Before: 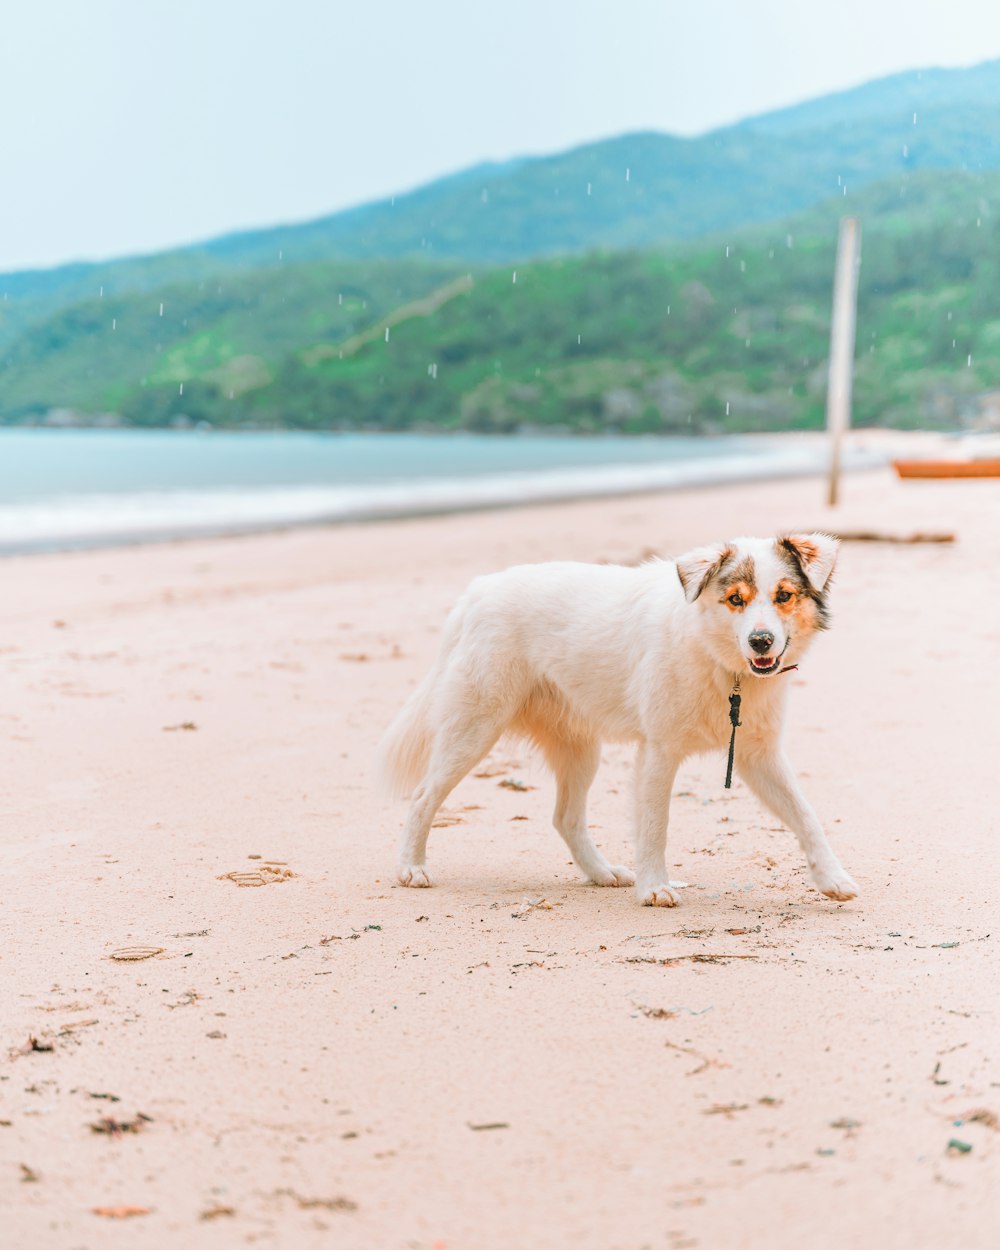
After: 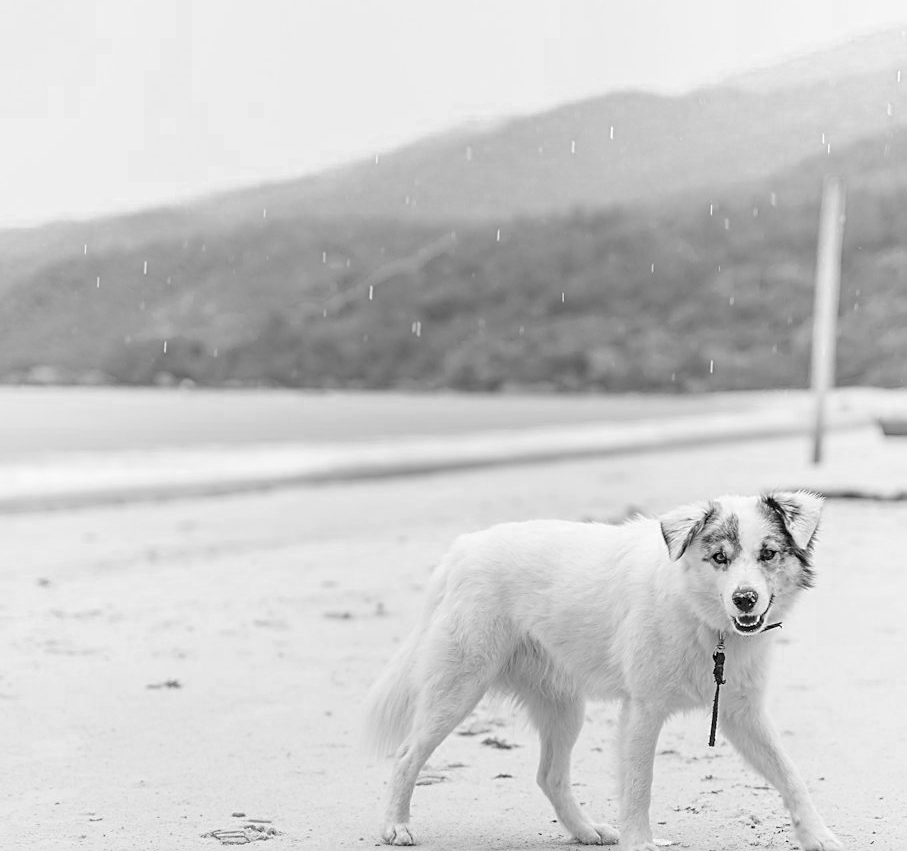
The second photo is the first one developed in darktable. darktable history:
crop: left 1.601%, top 3.374%, right 7.6%, bottom 28.5%
color correction: highlights a* 4.65, highlights b* 4.94, shadows a* -7.83, shadows b* 4.54
color zones: curves: ch0 [(0, 0.613) (0.01, 0.613) (0.245, 0.448) (0.498, 0.529) (0.642, 0.665) (0.879, 0.777) (0.99, 0.613)]; ch1 [(0, 0) (0.143, 0) (0.286, 0) (0.429, 0) (0.571, 0) (0.714, 0) (0.857, 0)]
sharpen: on, module defaults
